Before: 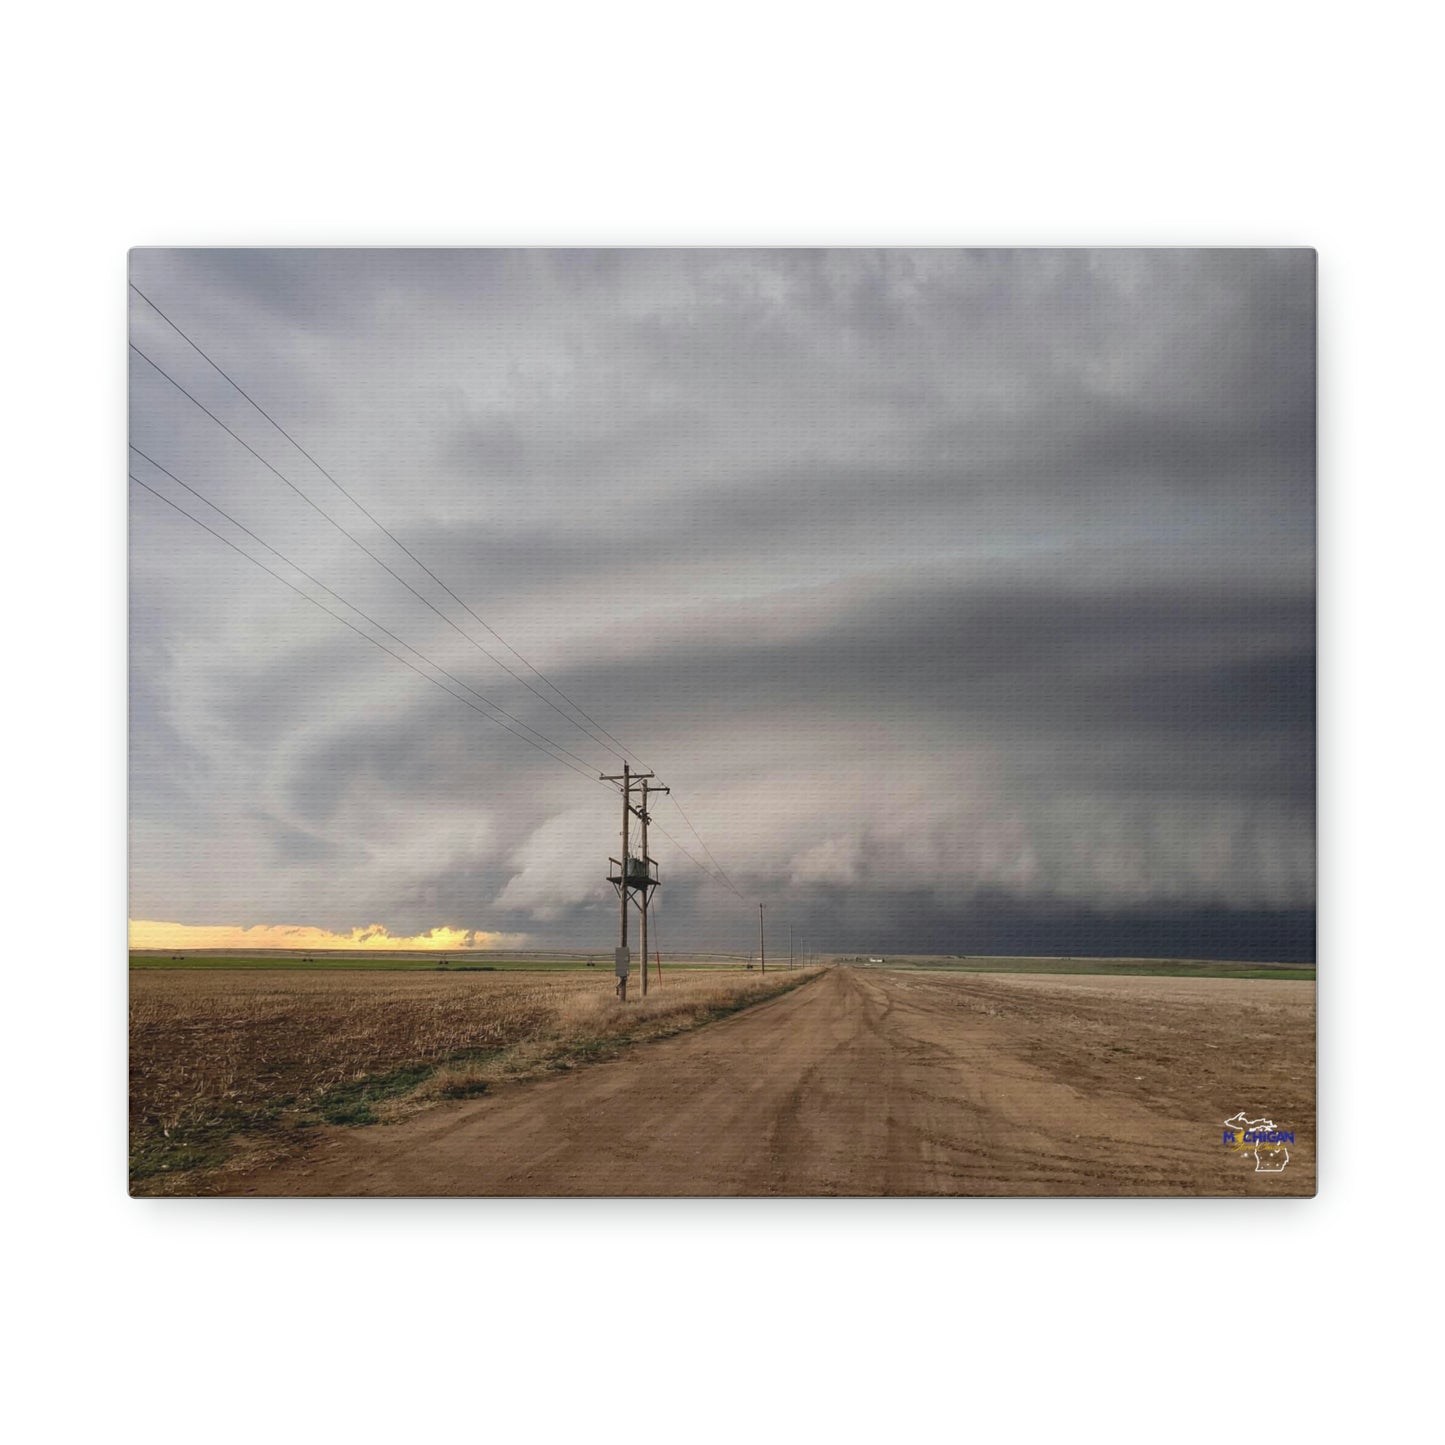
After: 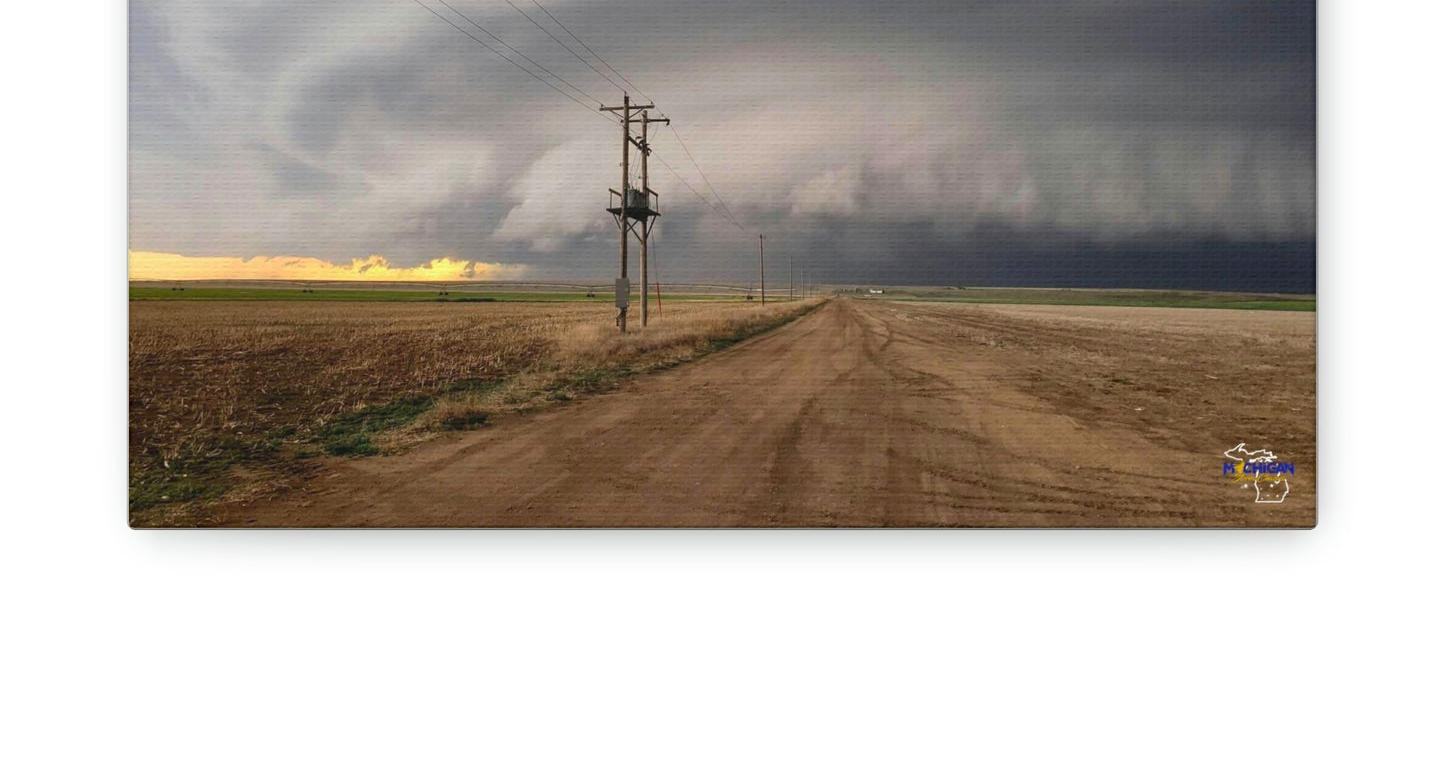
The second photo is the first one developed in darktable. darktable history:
contrast brightness saturation: contrast 0.079, saturation 0.195
crop and rotate: top 46.321%, right 0.062%
